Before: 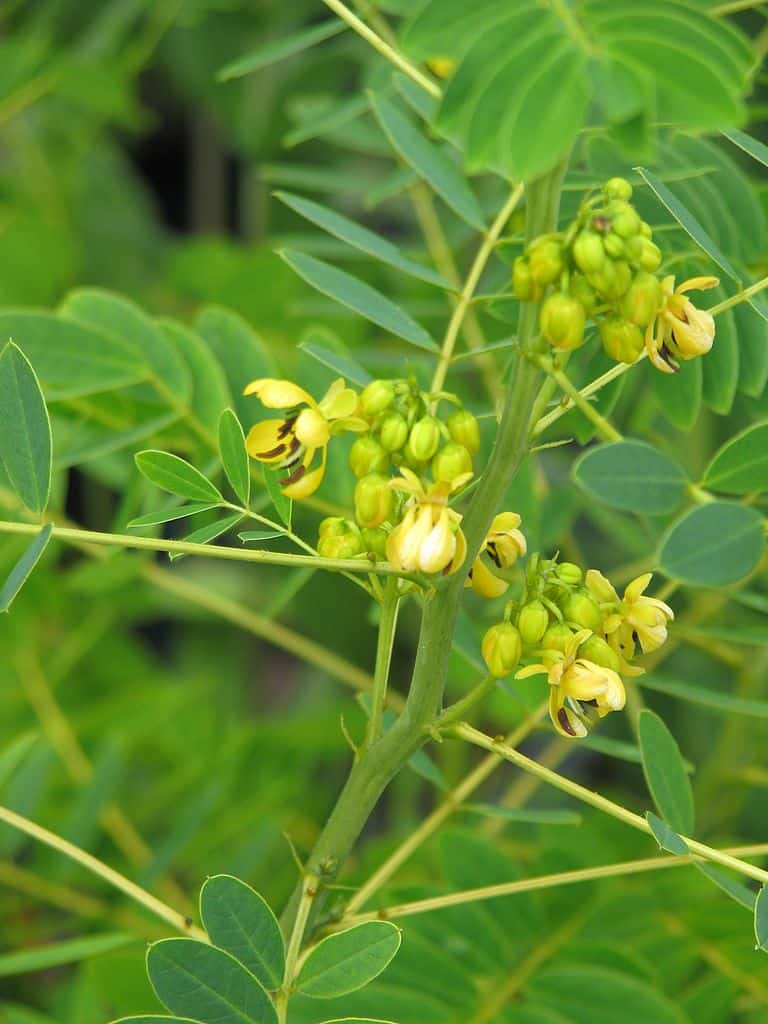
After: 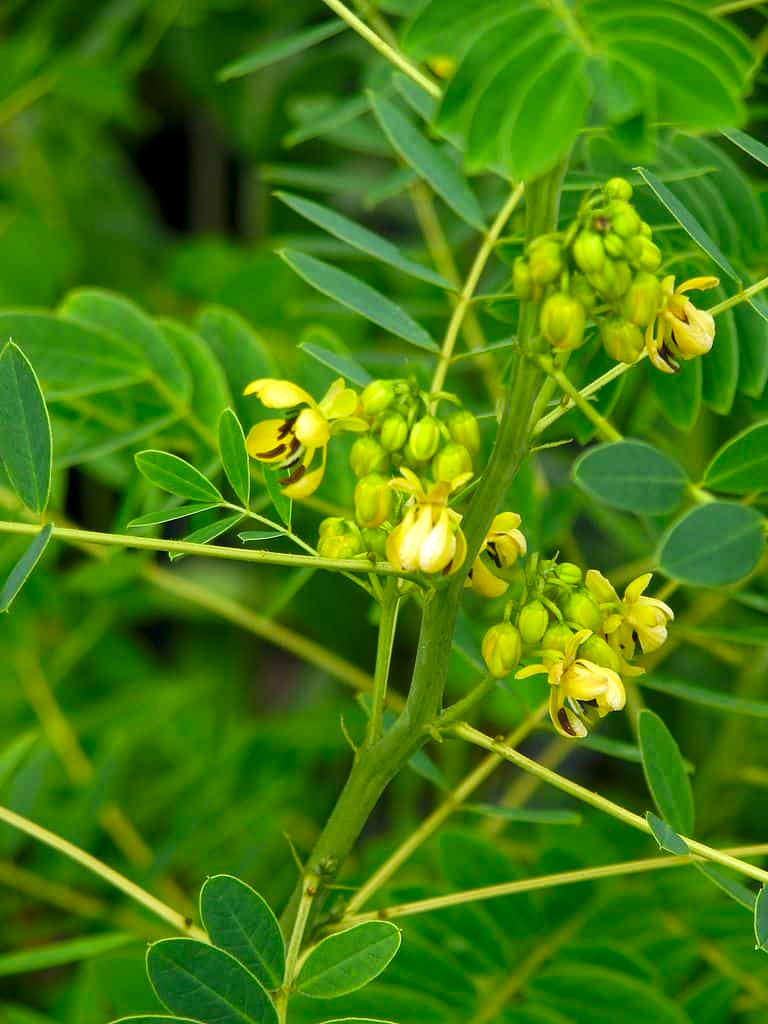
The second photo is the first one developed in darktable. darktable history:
contrast brightness saturation: contrast 0.12, brightness -0.12, saturation 0.2
local contrast: highlights 100%, shadows 100%, detail 120%, midtone range 0.2
